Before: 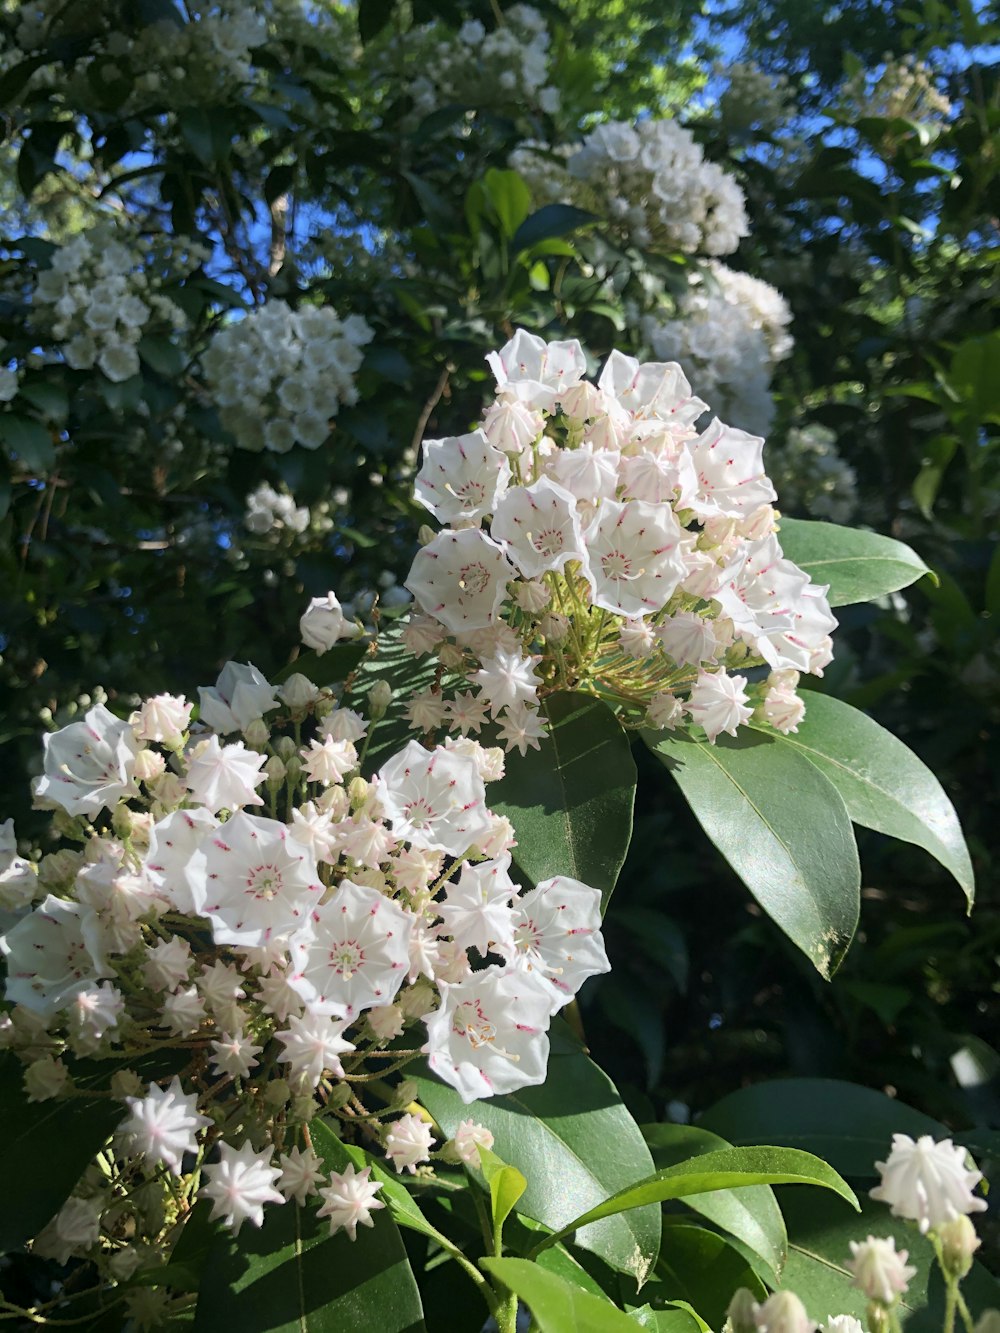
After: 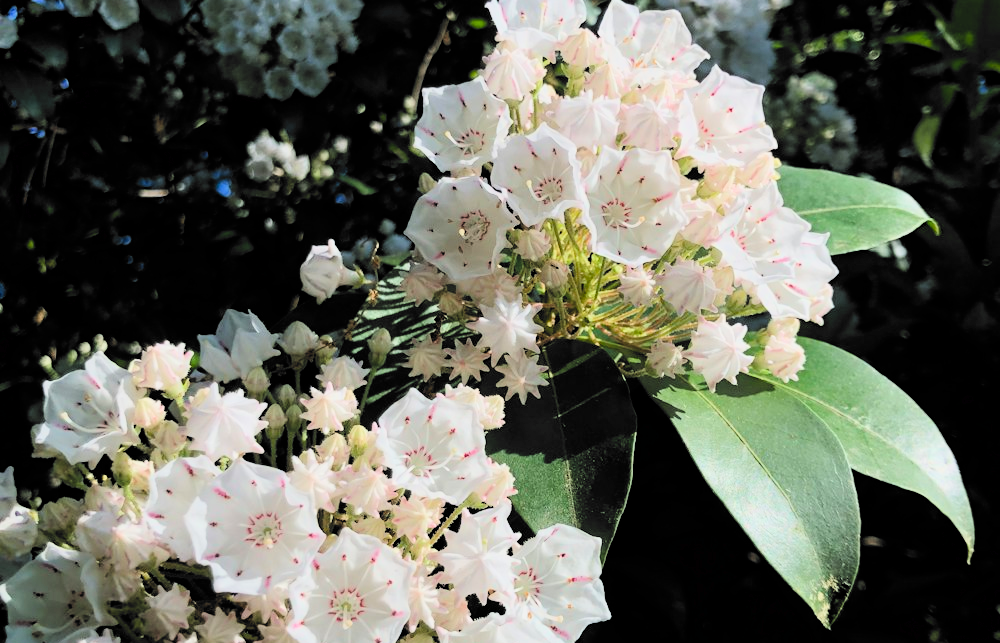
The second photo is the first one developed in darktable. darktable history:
filmic rgb: black relative exposure -5.13 EV, white relative exposure 3.99 EV, hardness 2.88, contrast 1.396, highlights saturation mix -30.77%, color science v6 (2022), iterations of high-quality reconstruction 0
exposure: black level correction 0.003, exposure 0.388 EV, compensate exposure bias true, compensate highlight preservation false
crop and rotate: top 26.45%, bottom 25.295%
